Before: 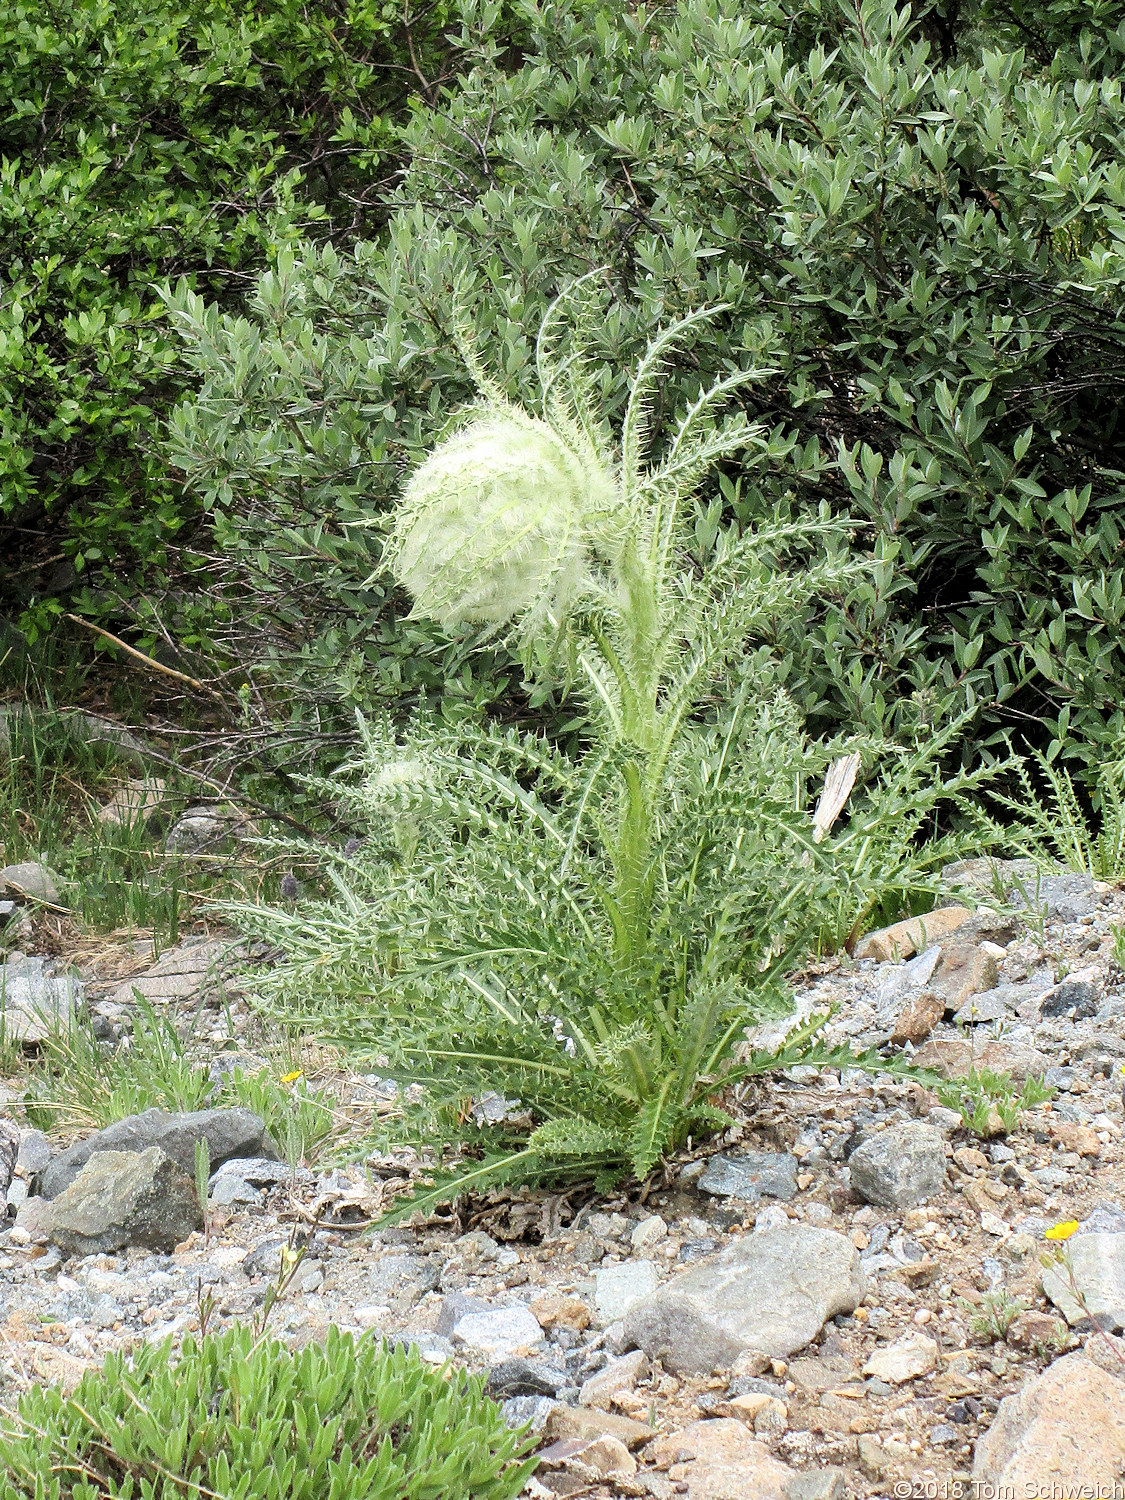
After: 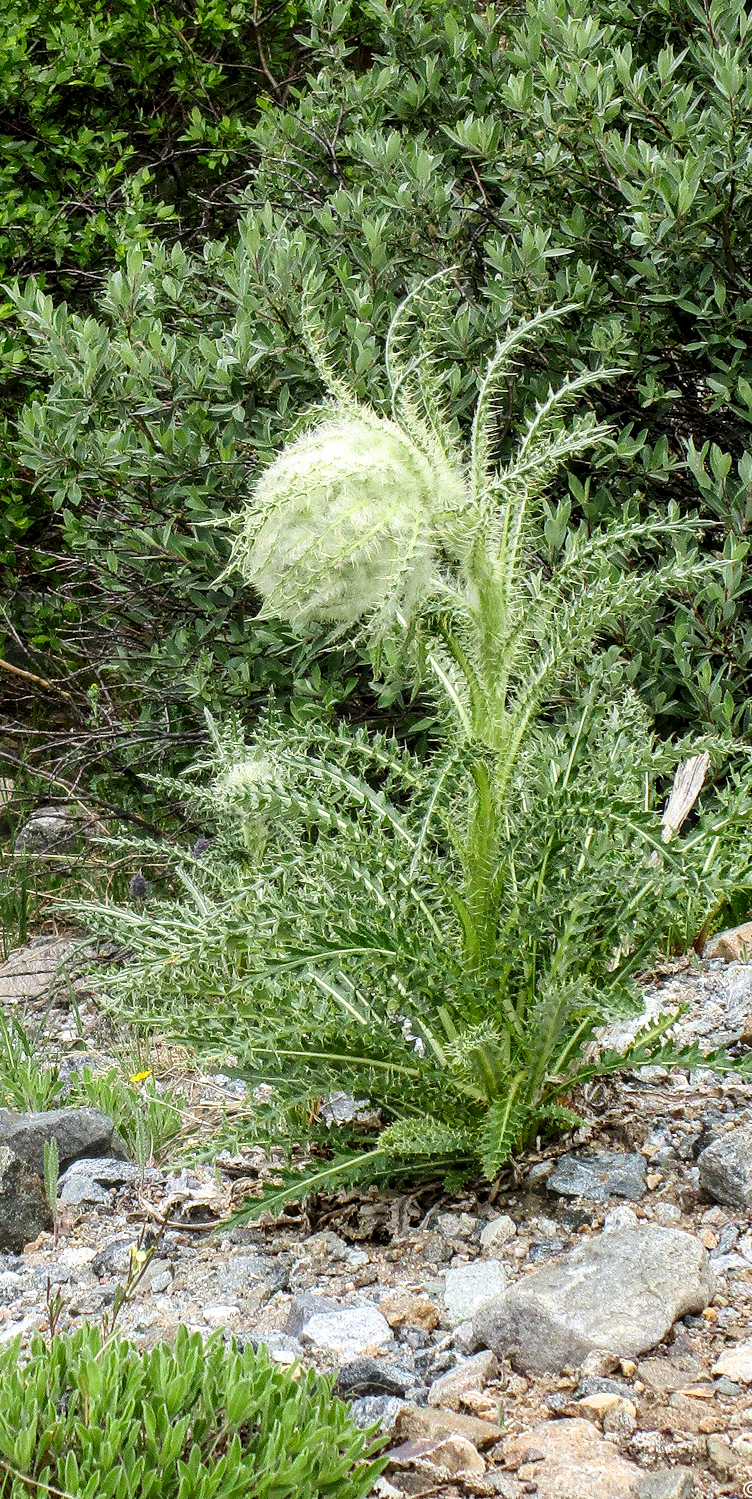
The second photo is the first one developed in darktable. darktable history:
contrast brightness saturation: contrast 0.07, brightness -0.136, saturation 0.108
crop and rotate: left 13.5%, right 19.618%
local contrast: on, module defaults
